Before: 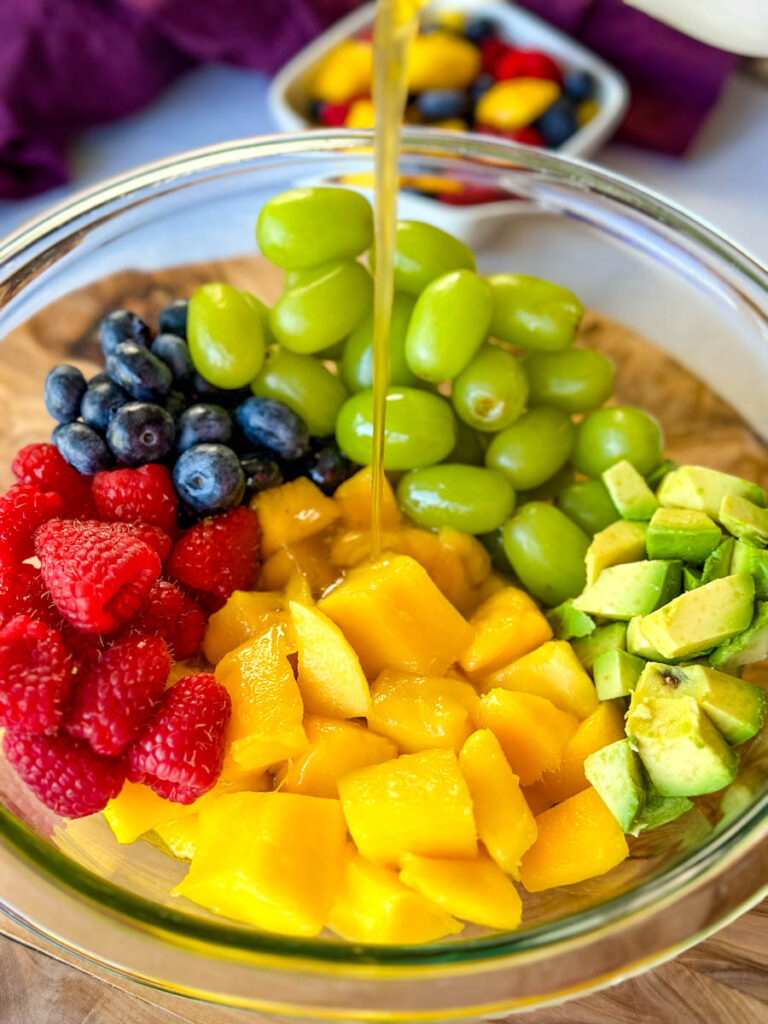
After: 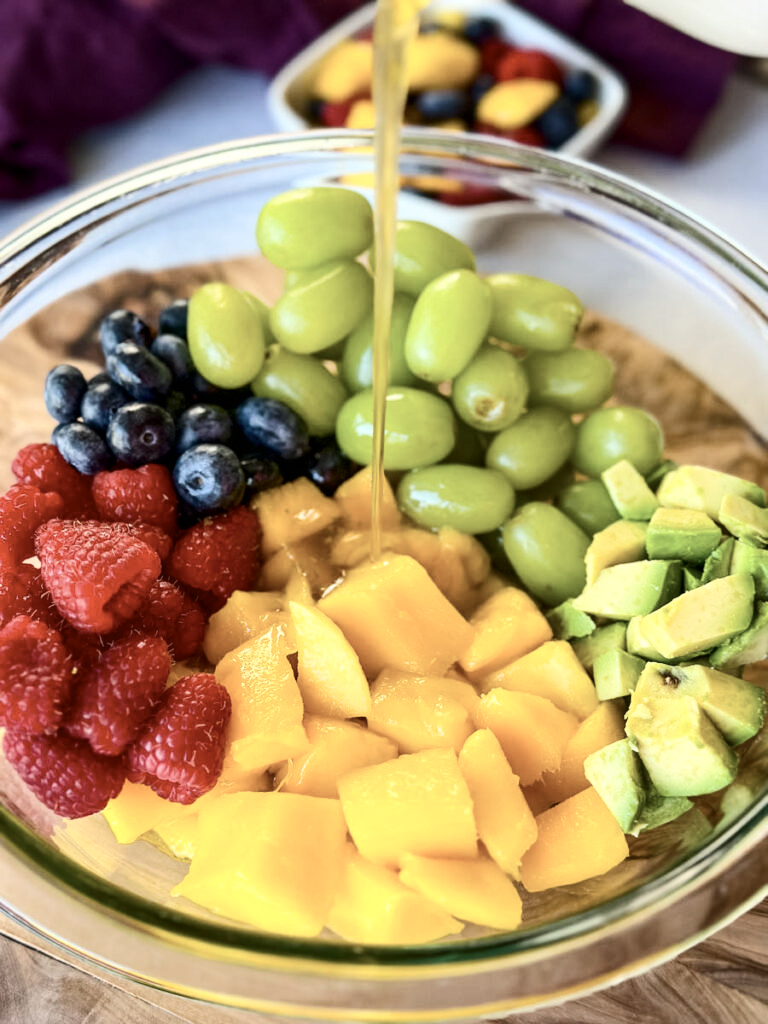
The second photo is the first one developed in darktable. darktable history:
contrast brightness saturation: contrast 0.254, saturation -0.316
